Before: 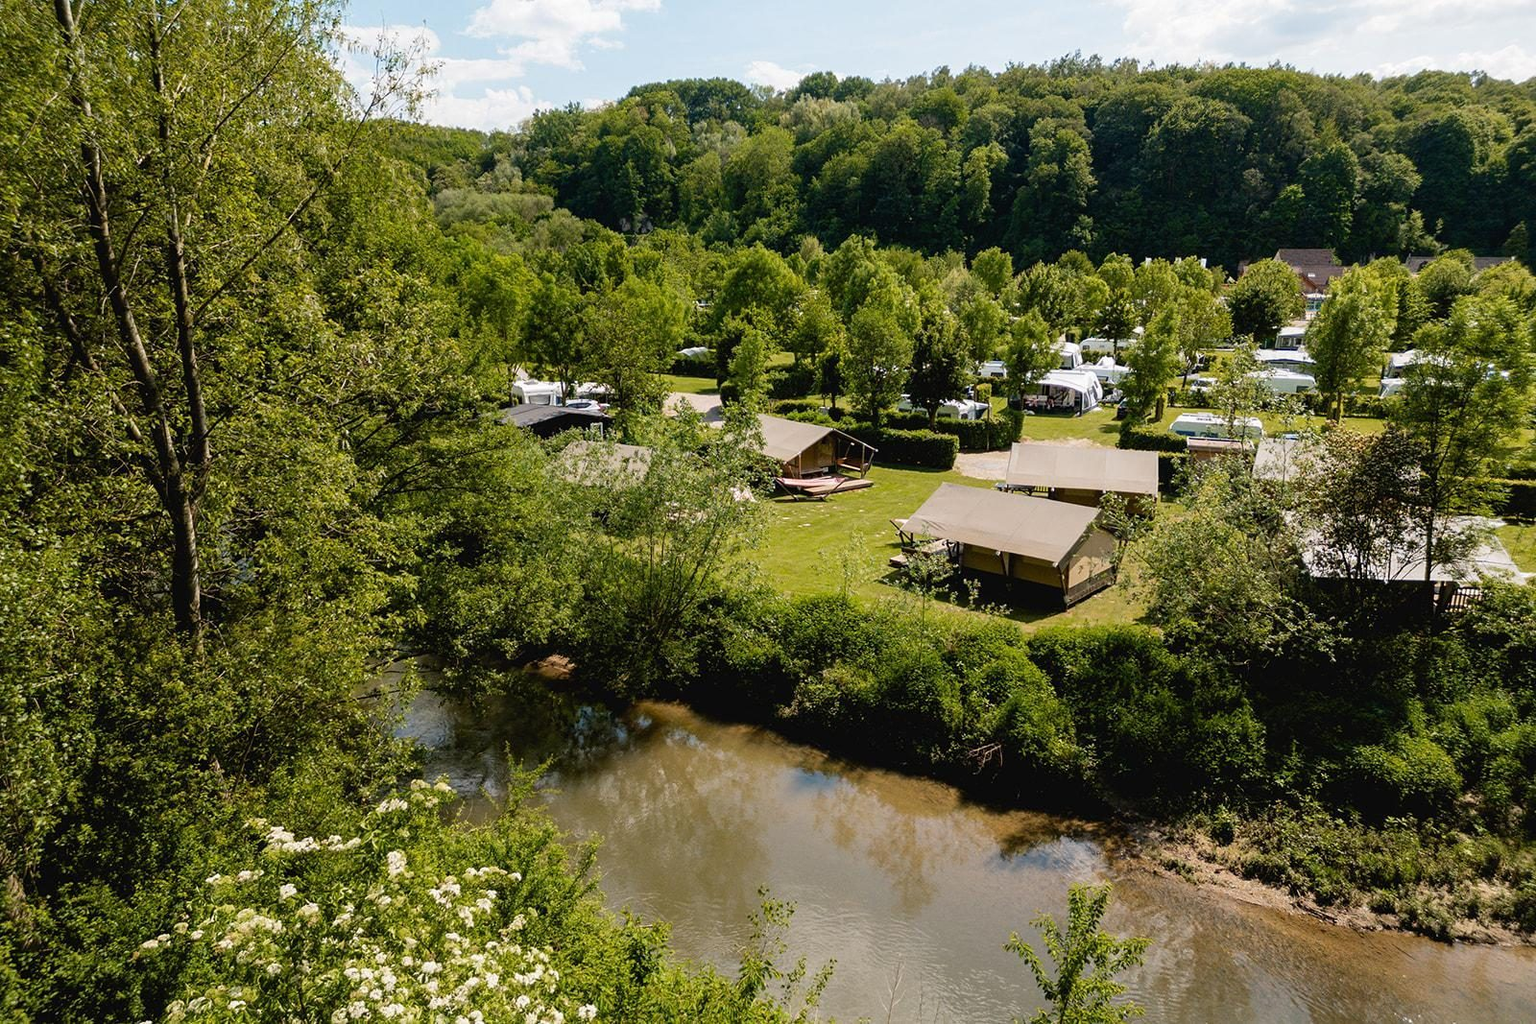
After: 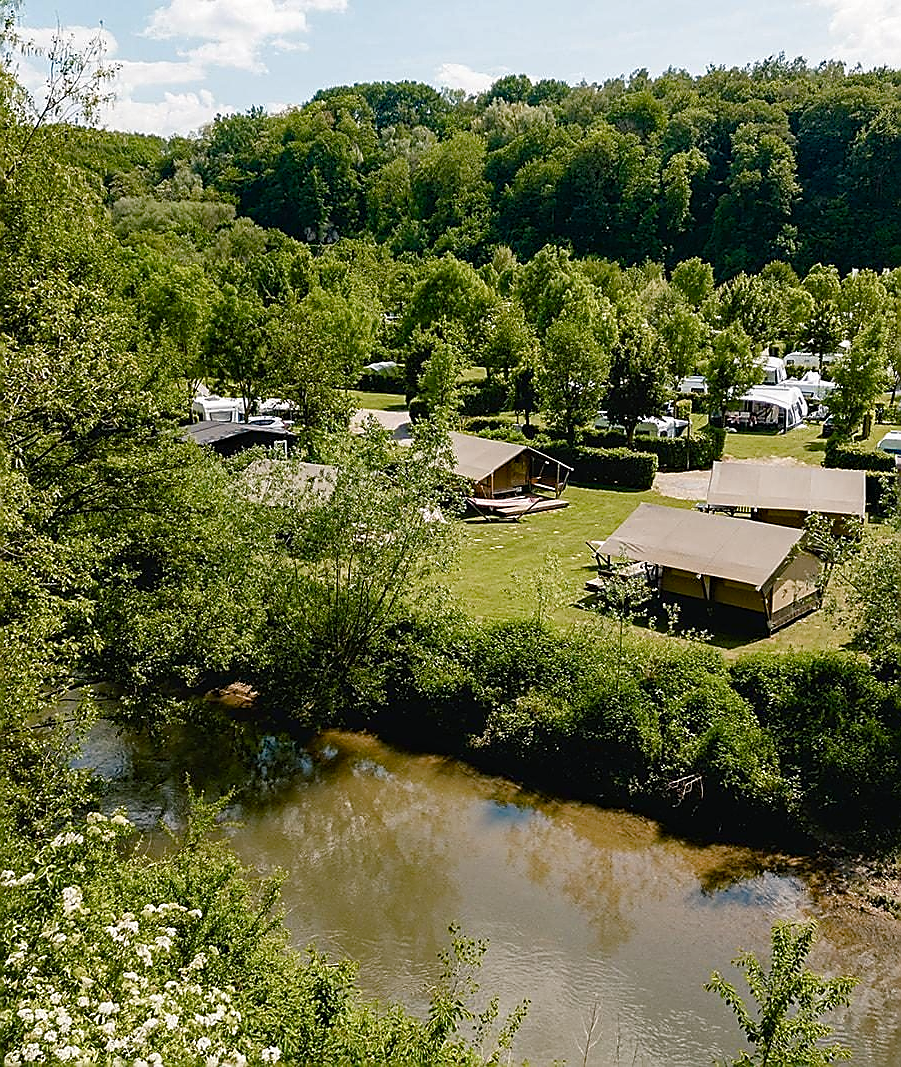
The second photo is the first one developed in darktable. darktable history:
sharpen: radius 1.37, amount 1.256, threshold 0.776
haze removal: compatibility mode true, adaptive false
color balance rgb: shadows lift › chroma 2.064%, shadows lift › hue 216.51°, perceptual saturation grading › global saturation 20%, perceptual saturation grading › highlights -49.403%, perceptual saturation grading › shadows 23.925%
crop: left 21.326%, right 22.352%
